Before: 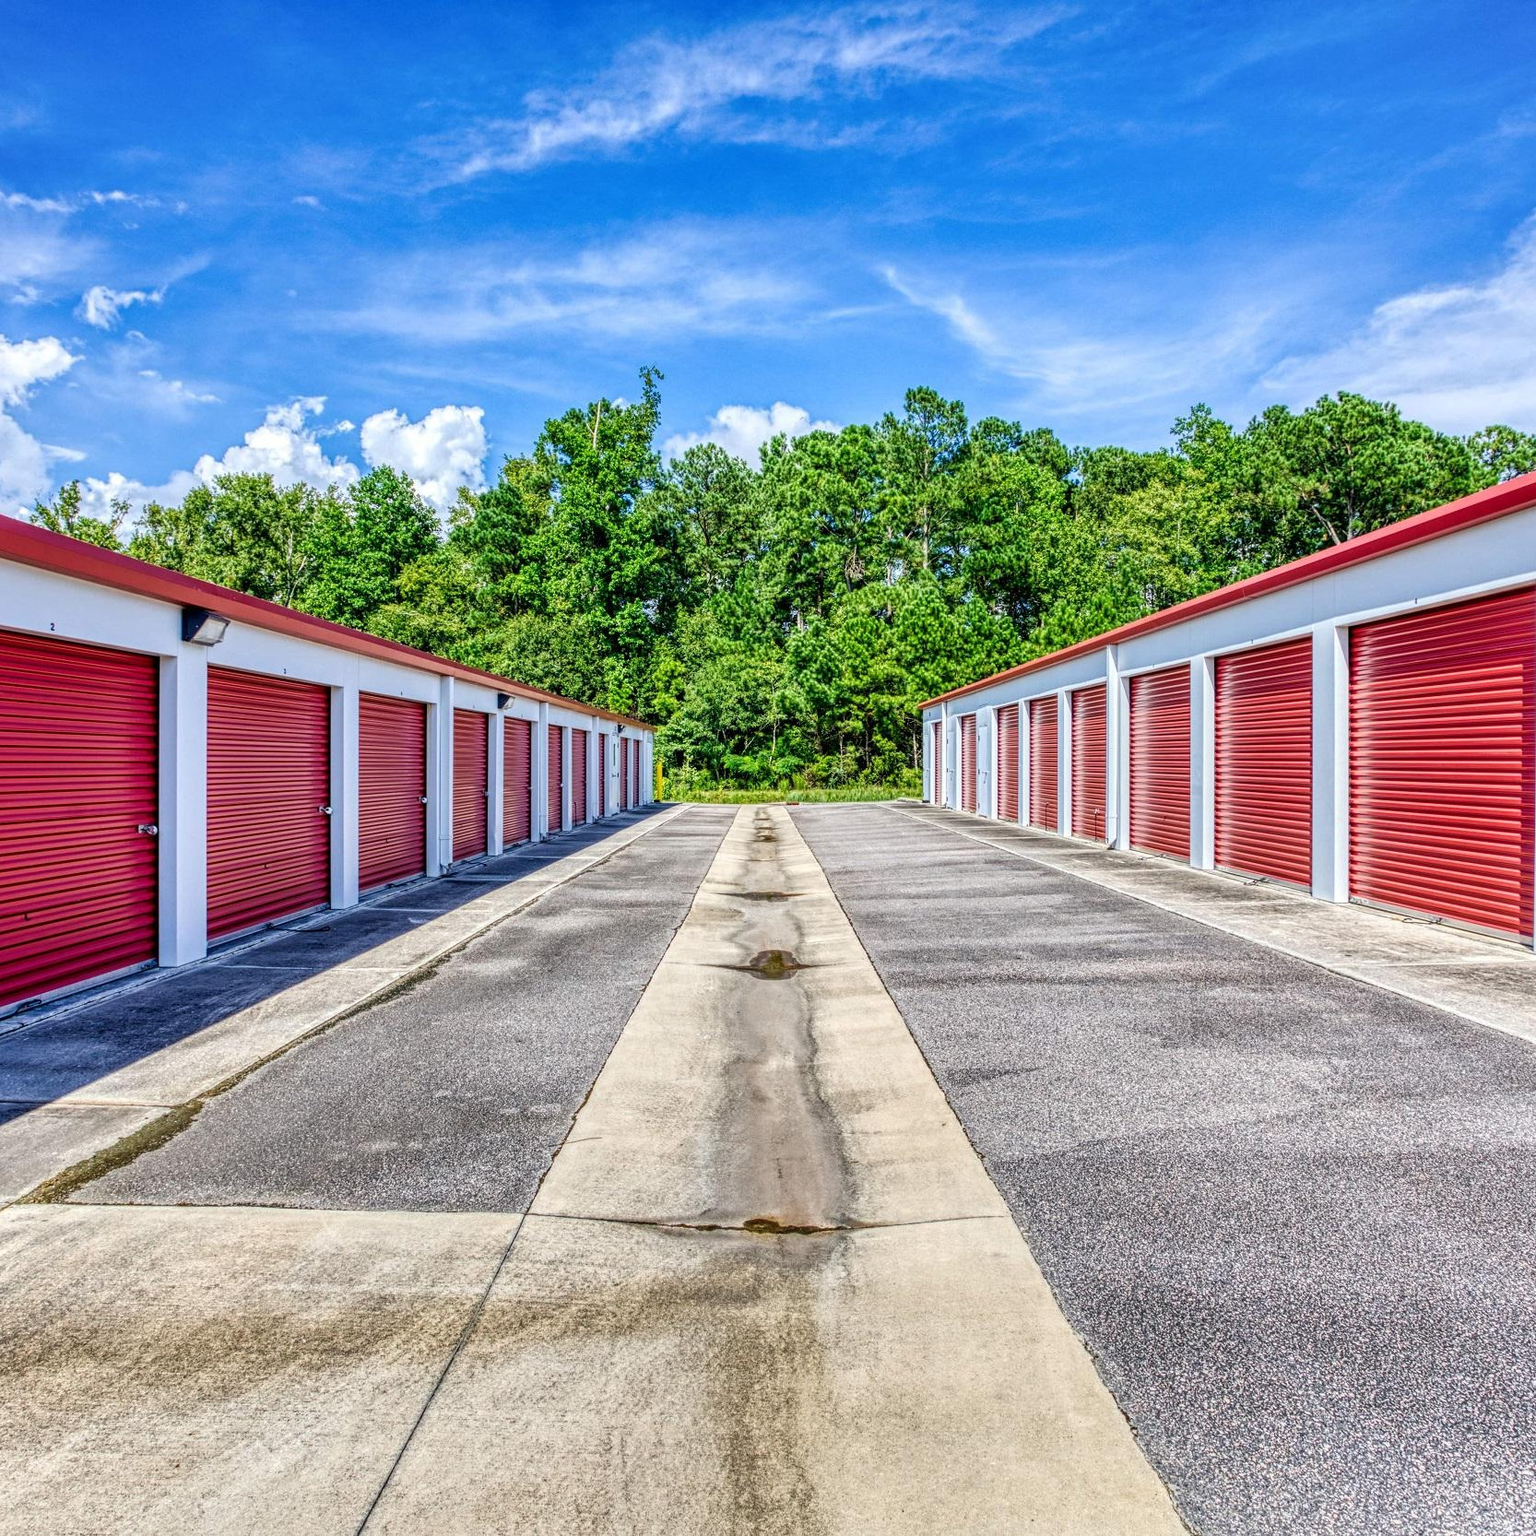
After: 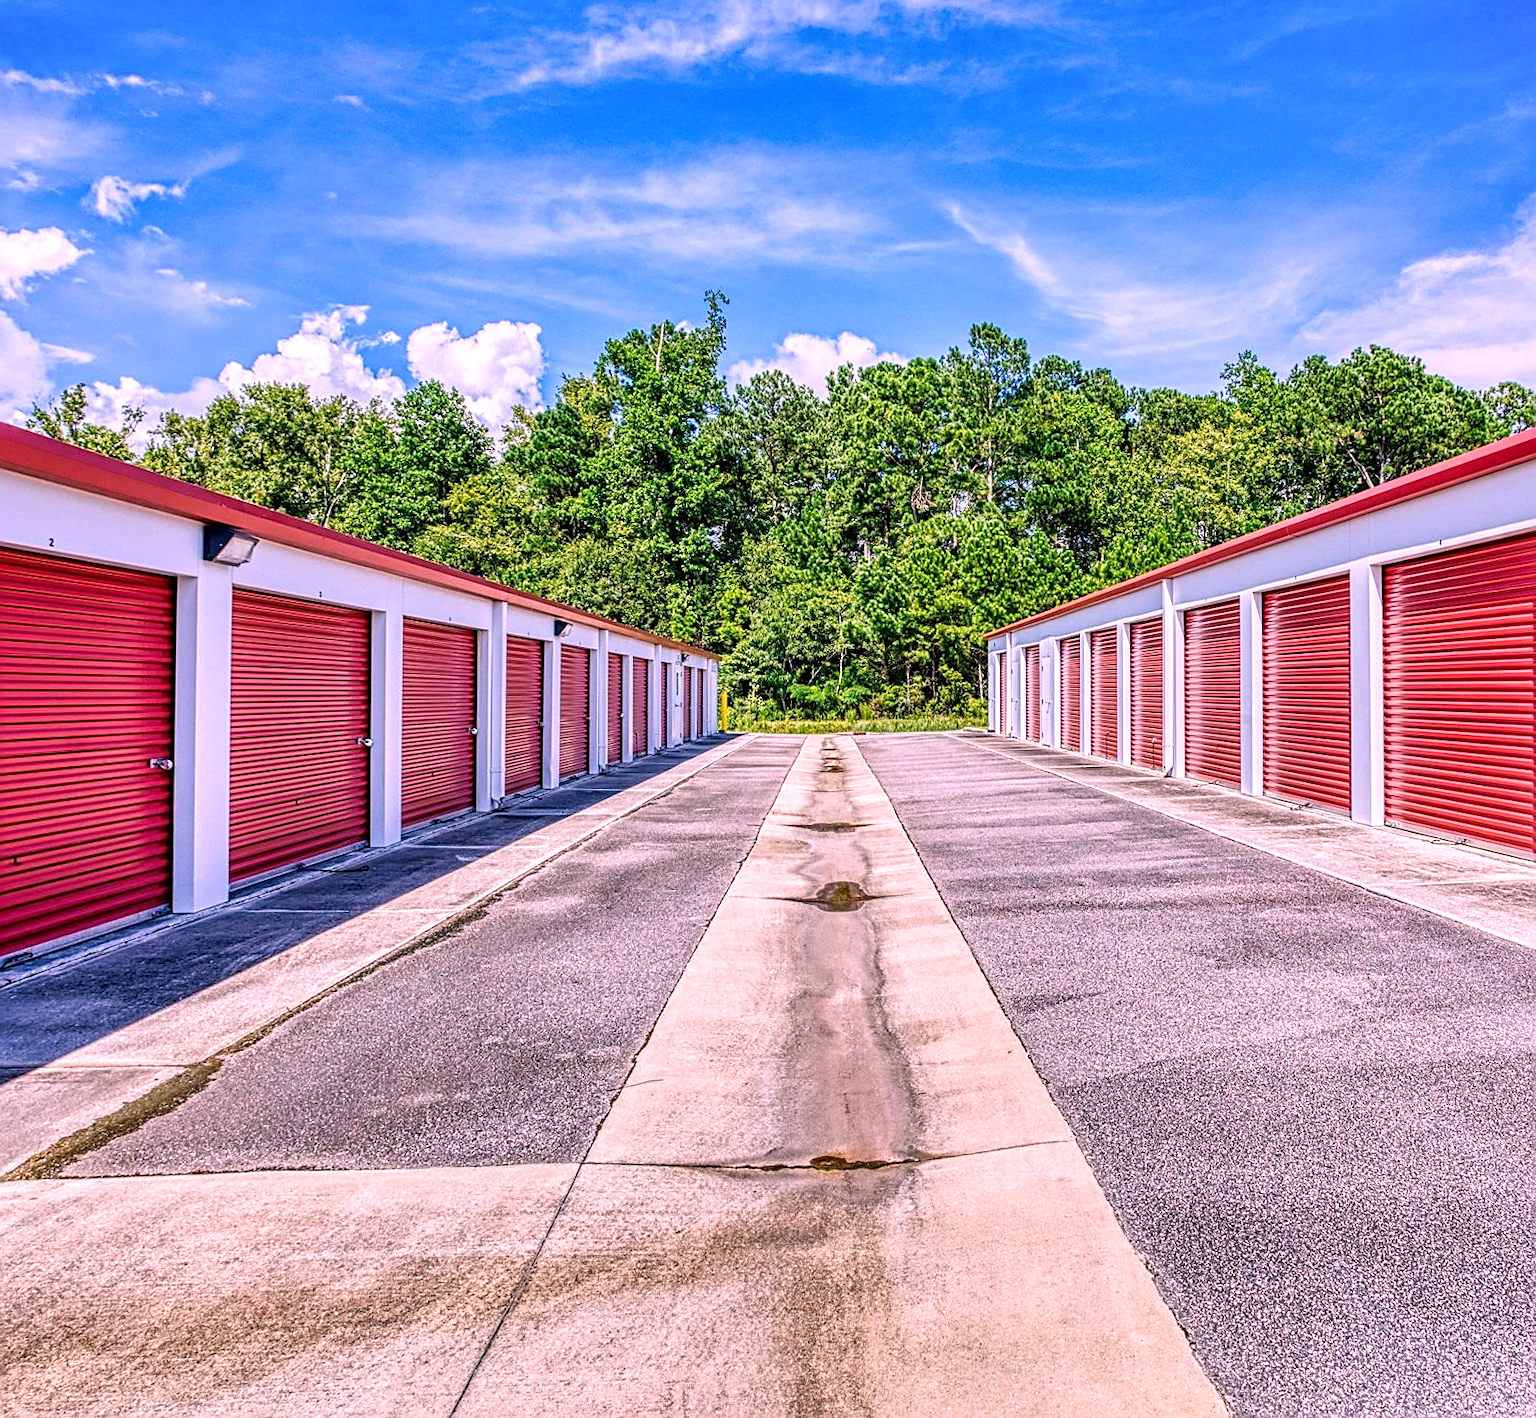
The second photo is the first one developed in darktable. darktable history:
white balance: red 1.188, blue 1.11
sharpen: on, module defaults
rotate and perspective: rotation -0.013°, lens shift (vertical) -0.027, lens shift (horizontal) 0.178, crop left 0.016, crop right 0.989, crop top 0.082, crop bottom 0.918
